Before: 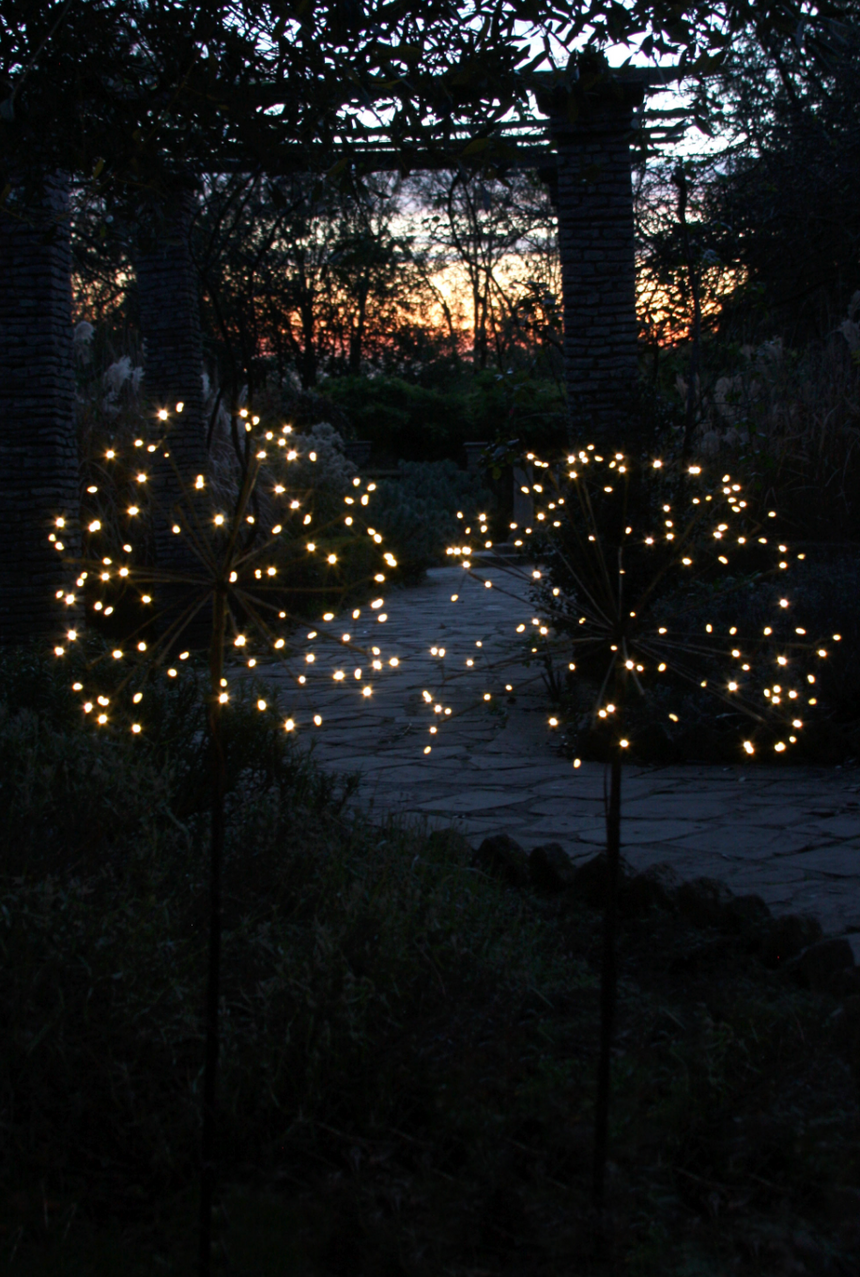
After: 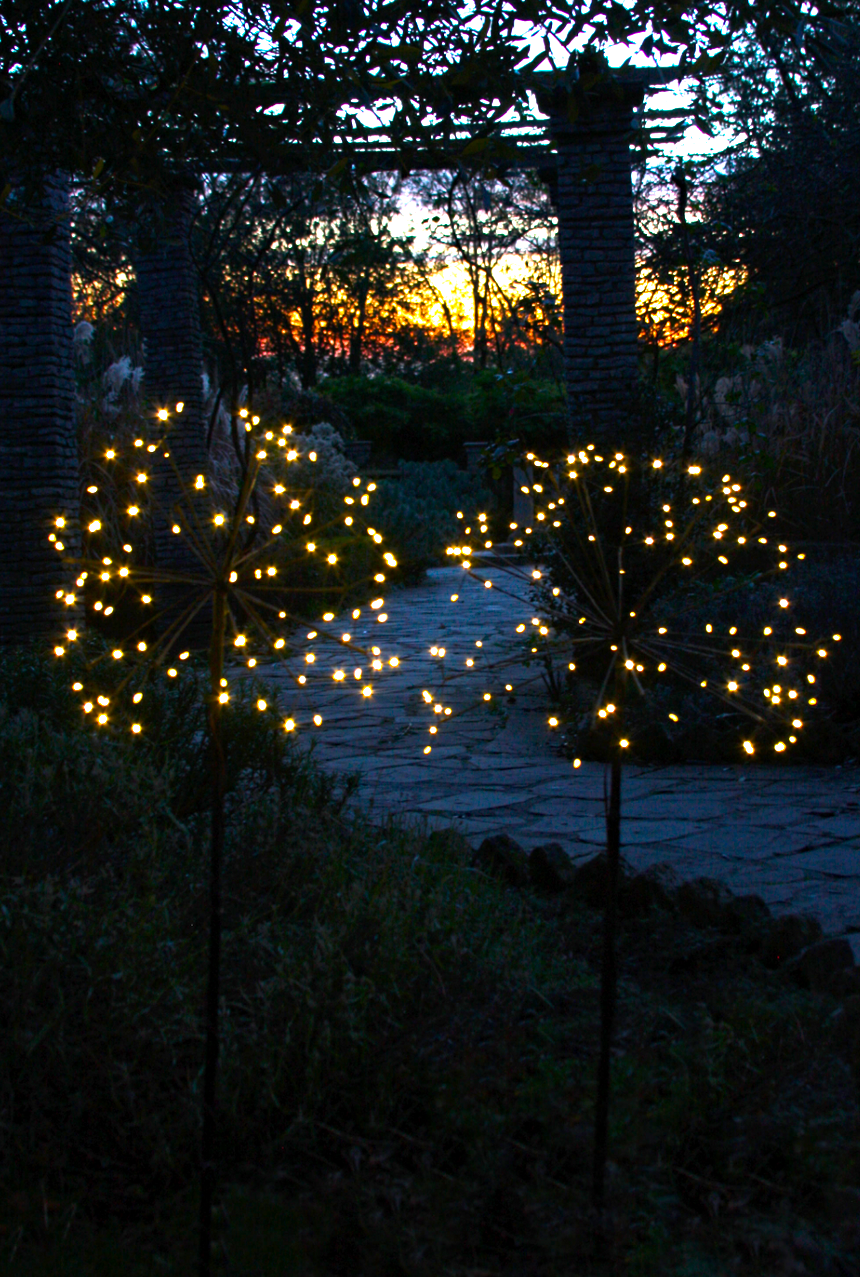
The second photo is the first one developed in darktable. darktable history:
color balance rgb: linear chroma grading › global chroma 19.461%, perceptual saturation grading › global saturation 19.83%, perceptual brilliance grading › global brilliance 30.271%, perceptual brilliance grading › highlights 11.912%, perceptual brilliance grading › mid-tones 23.555%, global vibrance 25.163%
haze removal: compatibility mode true, adaptive false
